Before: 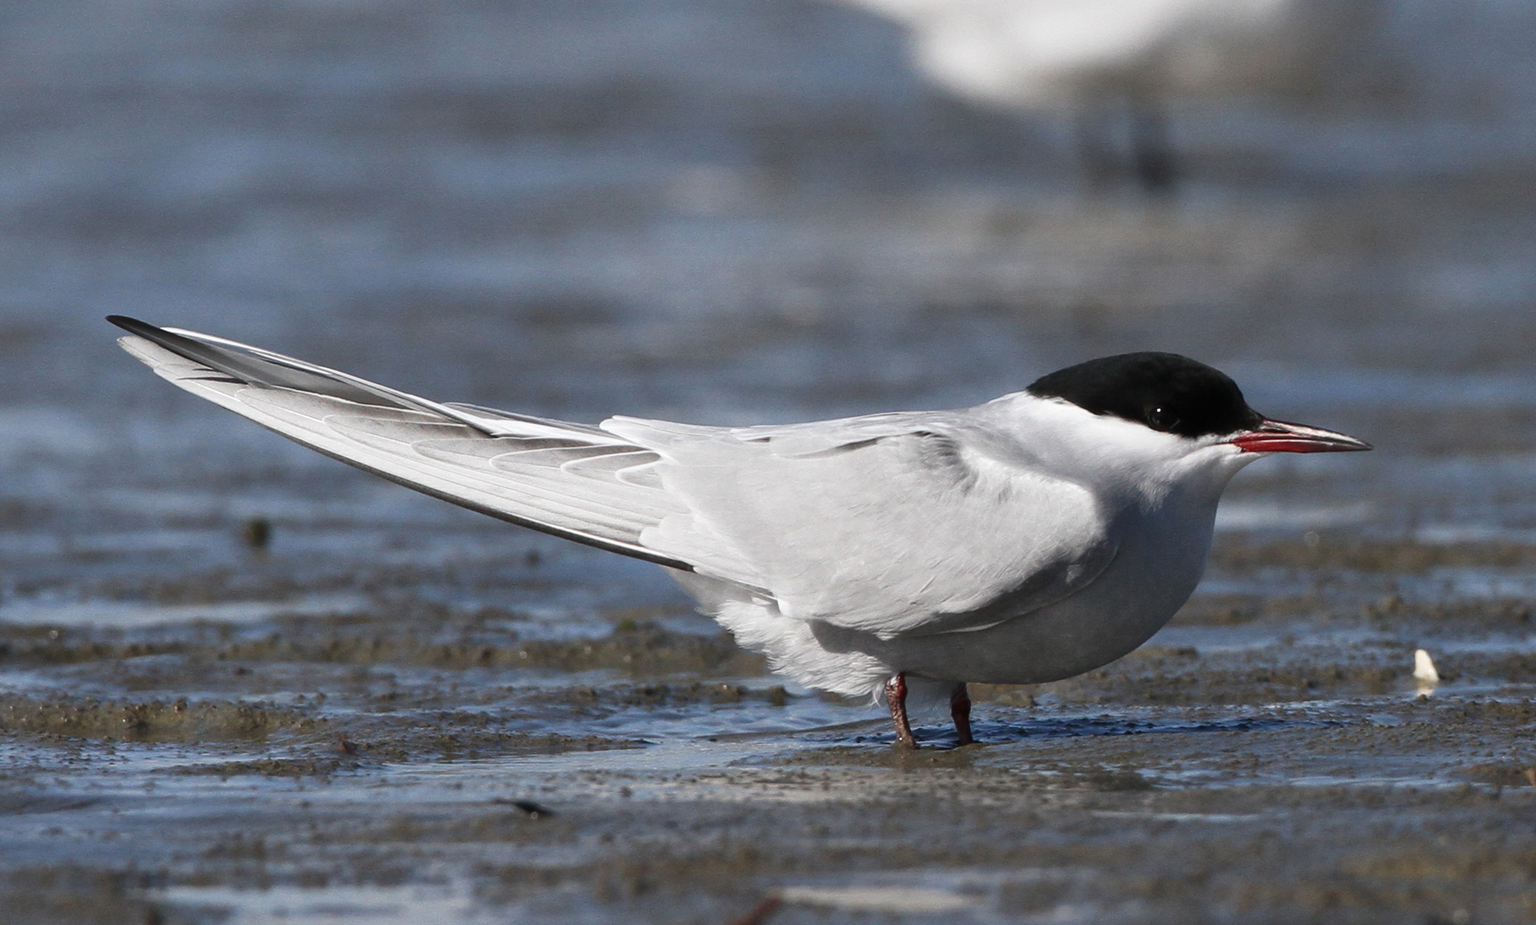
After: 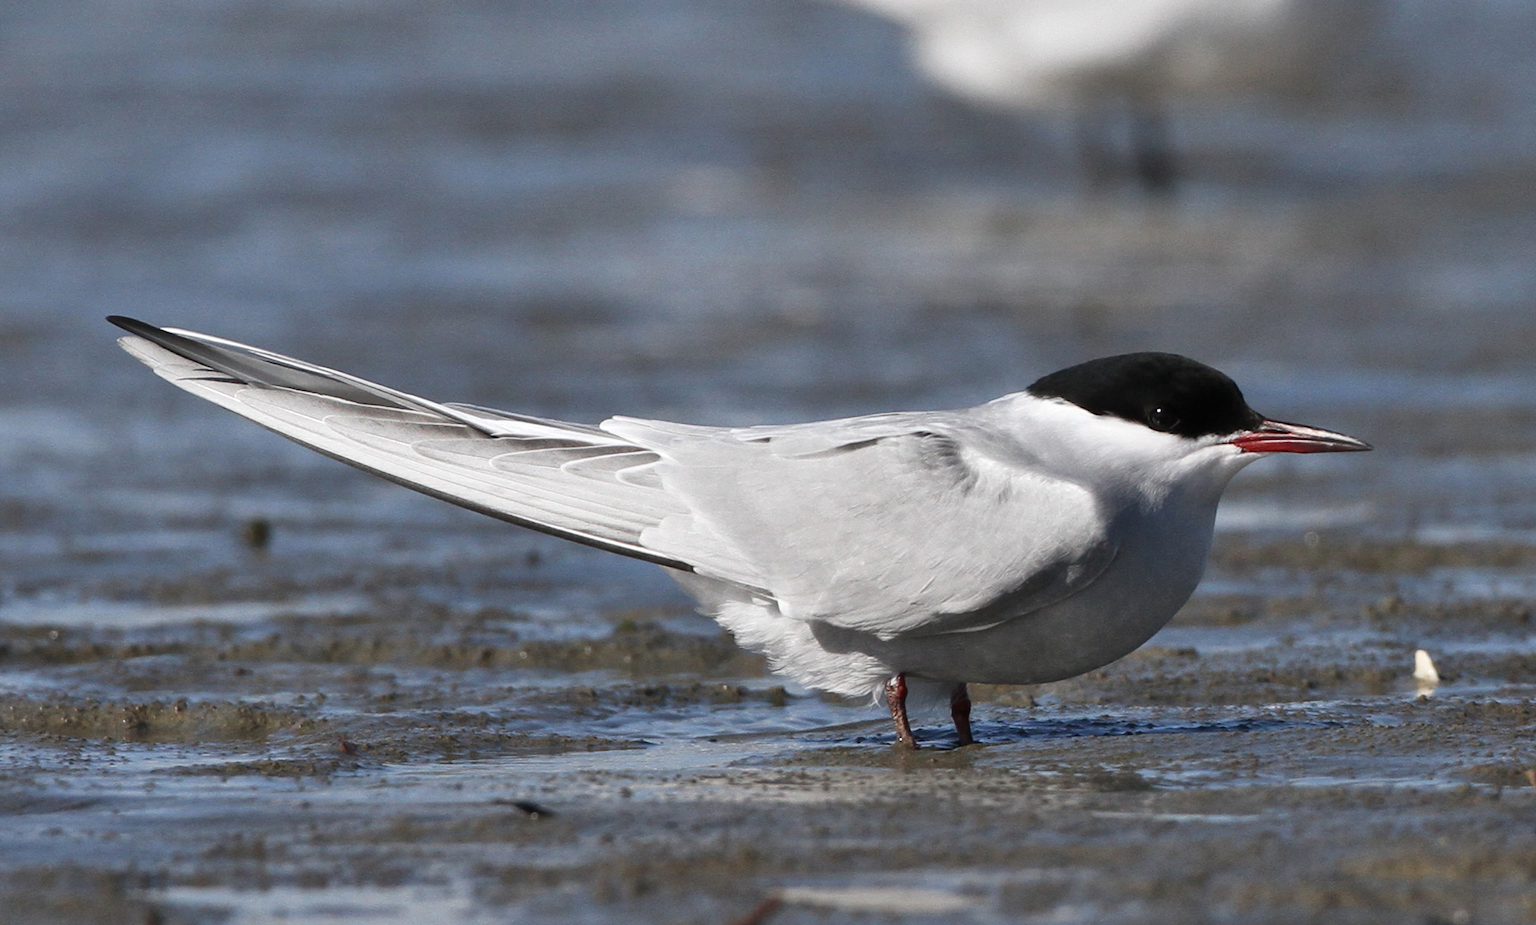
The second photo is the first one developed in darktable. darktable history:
tone equalizer: on, module defaults
shadows and highlights: white point adjustment 1, soften with gaussian
